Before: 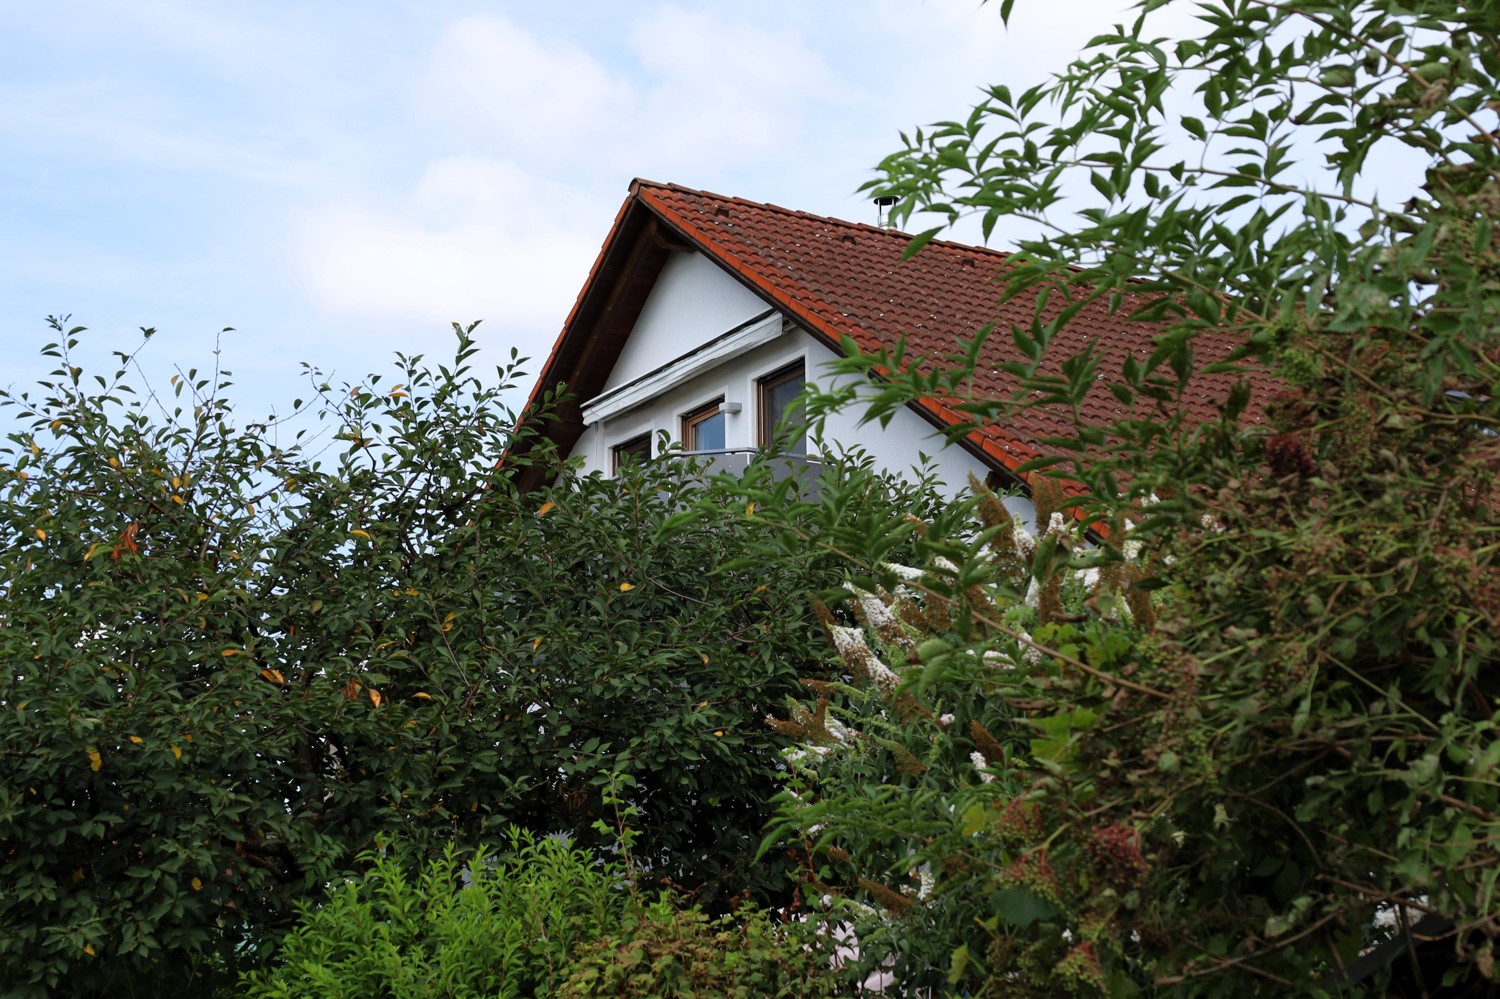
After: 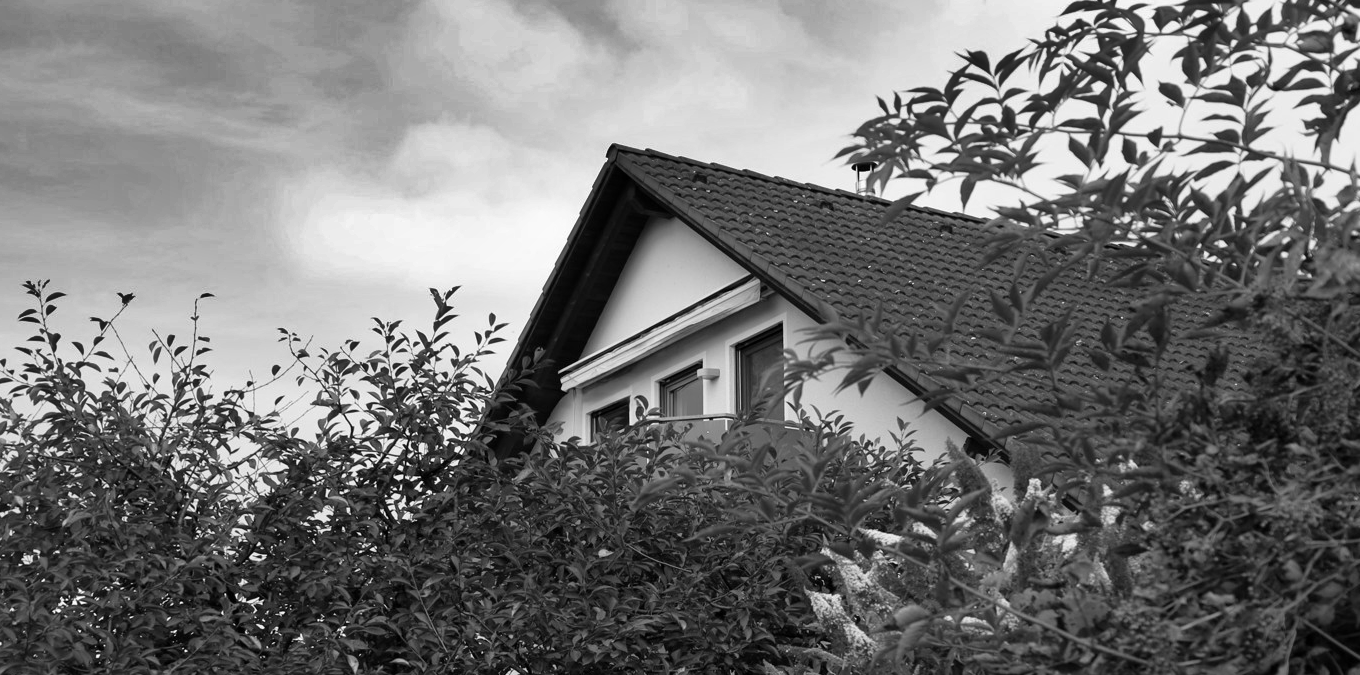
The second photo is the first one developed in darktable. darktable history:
shadows and highlights: shadows 20.91, highlights -82.73, soften with gaussian
monochrome: on, module defaults
crop: left 1.509%, top 3.452%, right 7.696%, bottom 28.452%
